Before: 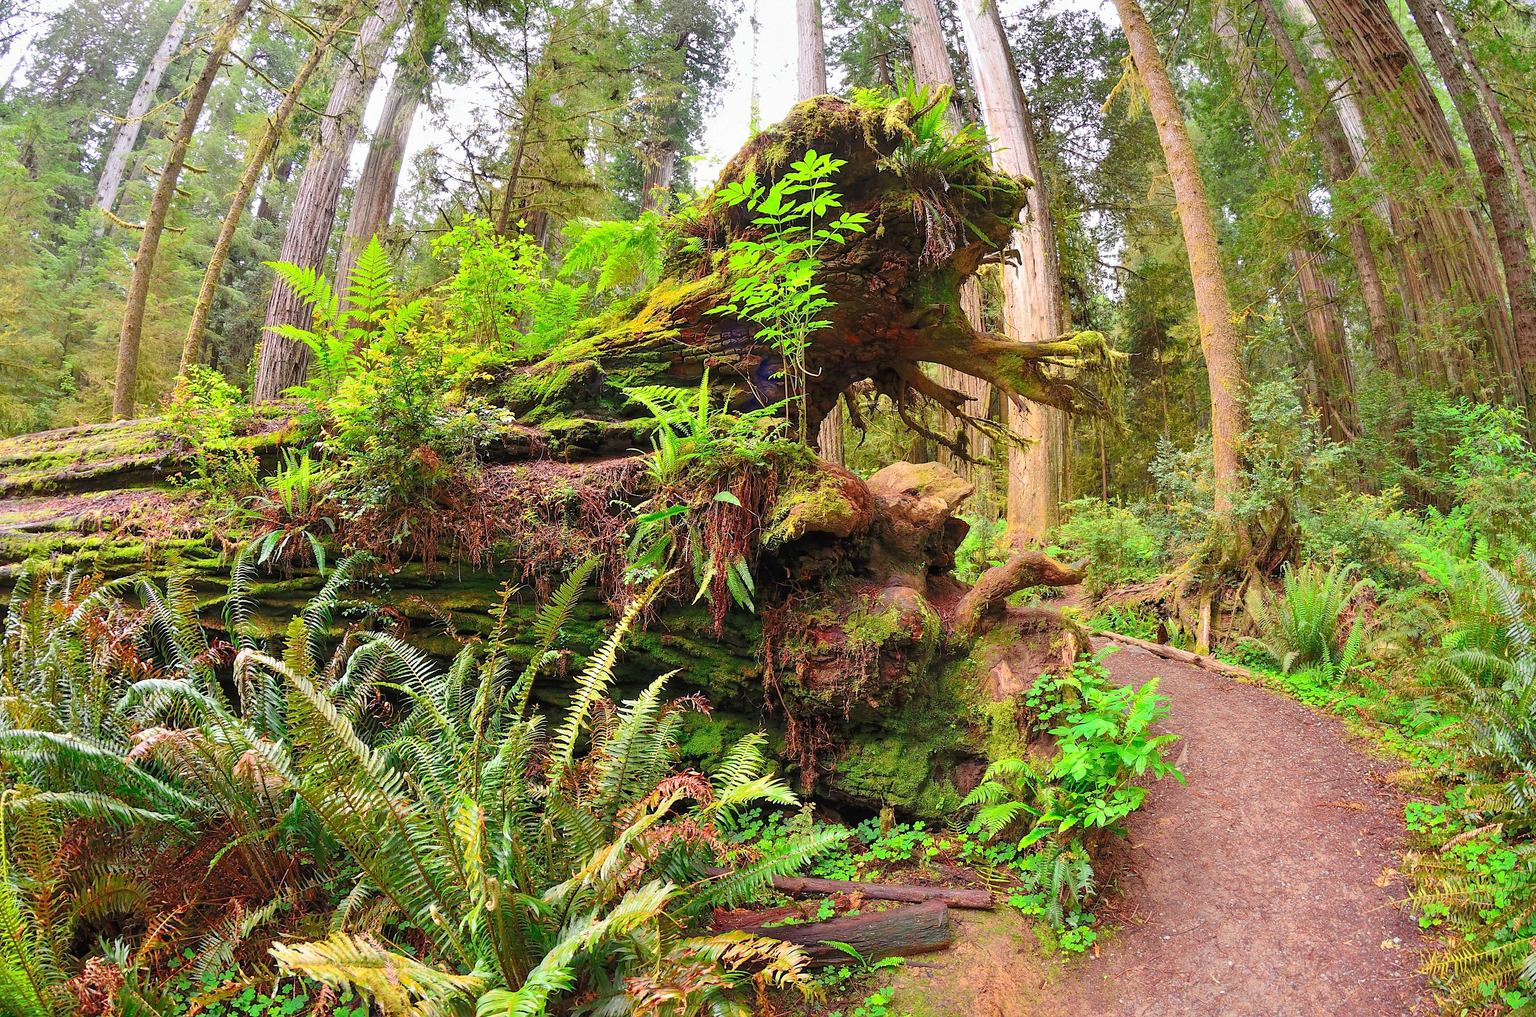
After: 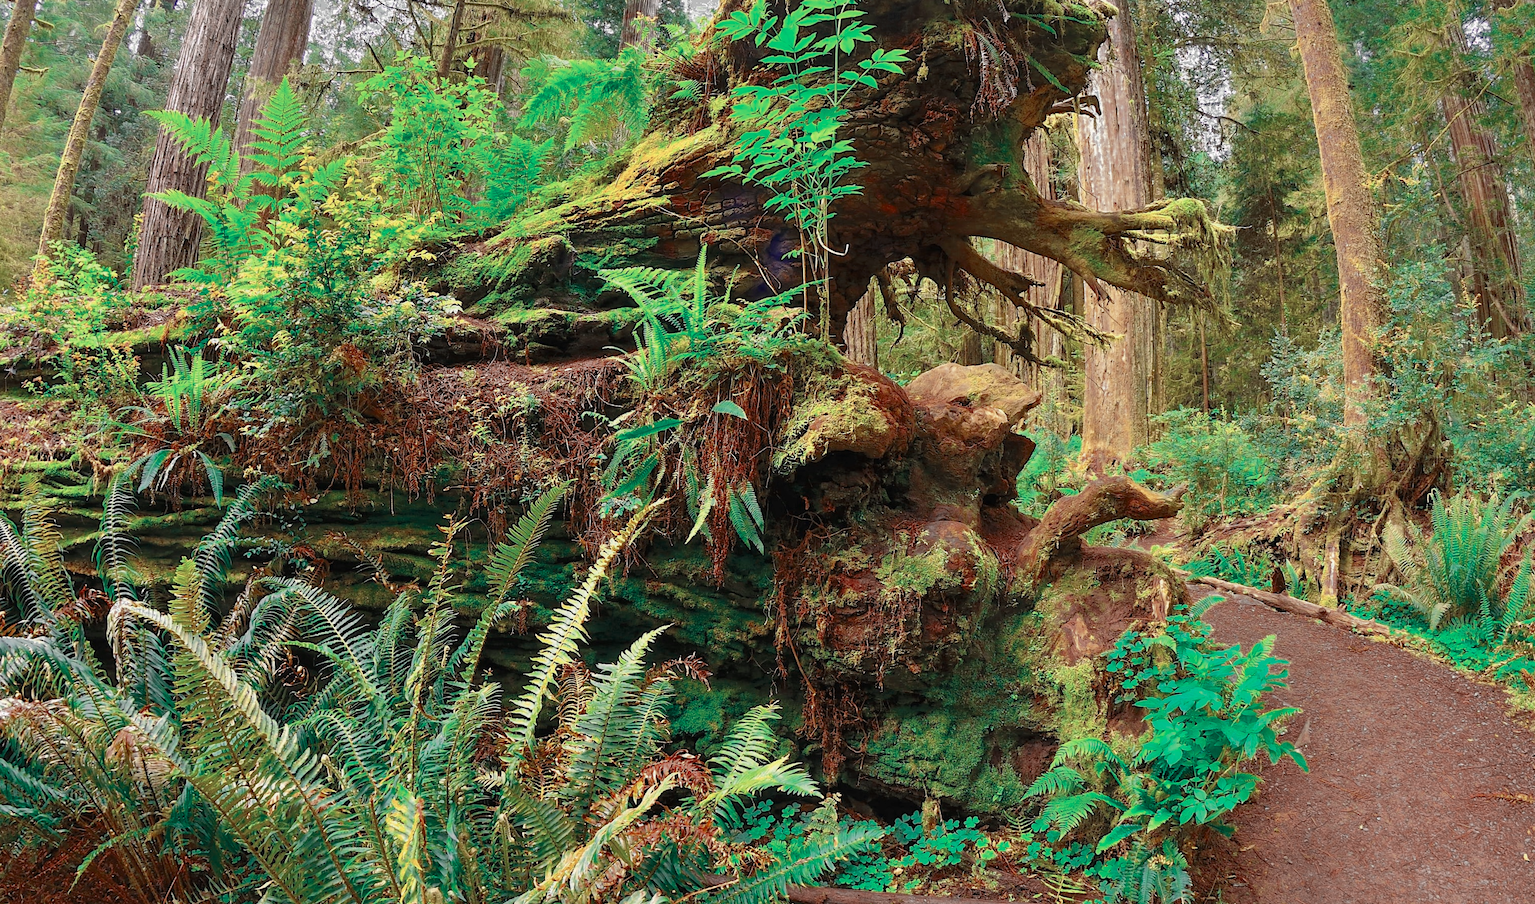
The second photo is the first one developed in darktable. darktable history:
crop: left 9.696%, top 17.145%, right 10.982%, bottom 12.341%
color zones: curves: ch0 [(0, 0.5) (0.125, 0.4) (0.25, 0.5) (0.375, 0.4) (0.5, 0.4) (0.625, 0.35) (0.75, 0.35) (0.875, 0.5)]; ch1 [(0, 0.35) (0.125, 0.45) (0.25, 0.35) (0.375, 0.35) (0.5, 0.35) (0.625, 0.35) (0.75, 0.45) (0.875, 0.35)]; ch2 [(0, 0.6) (0.125, 0.5) (0.25, 0.5) (0.375, 0.6) (0.5, 0.6) (0.625, 0.5) (0.75, 0.5) (0.875, 0.5)], process mode strong
